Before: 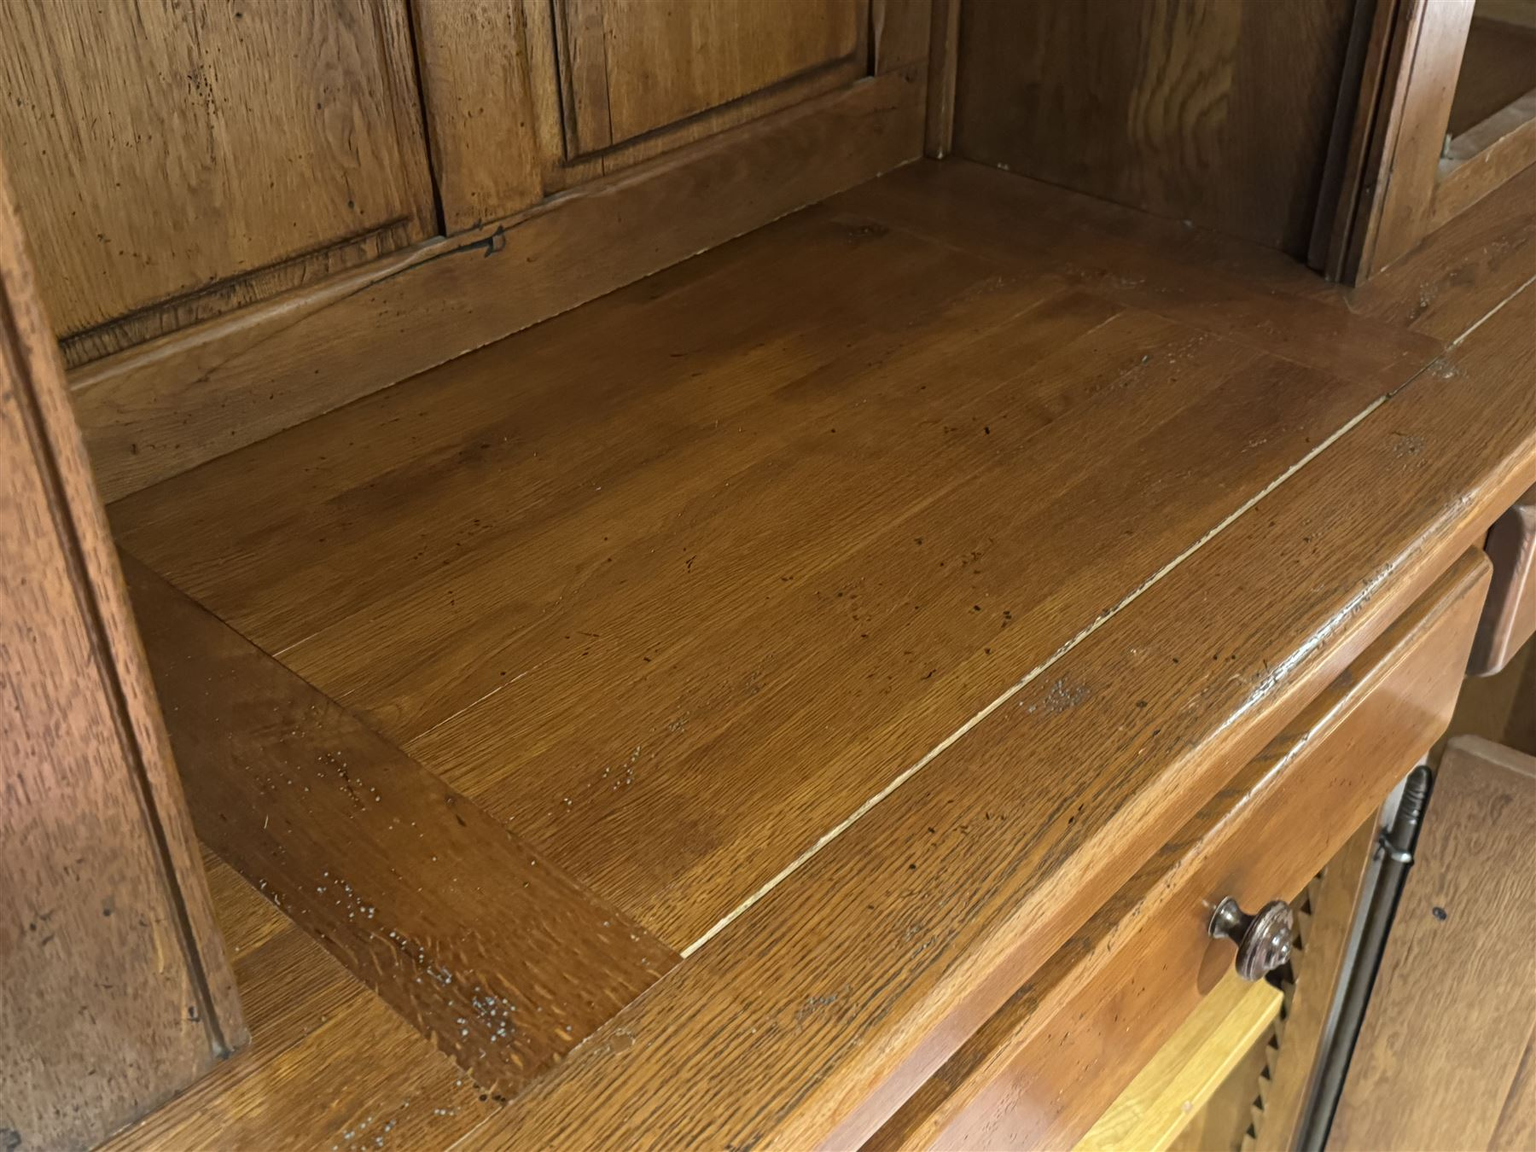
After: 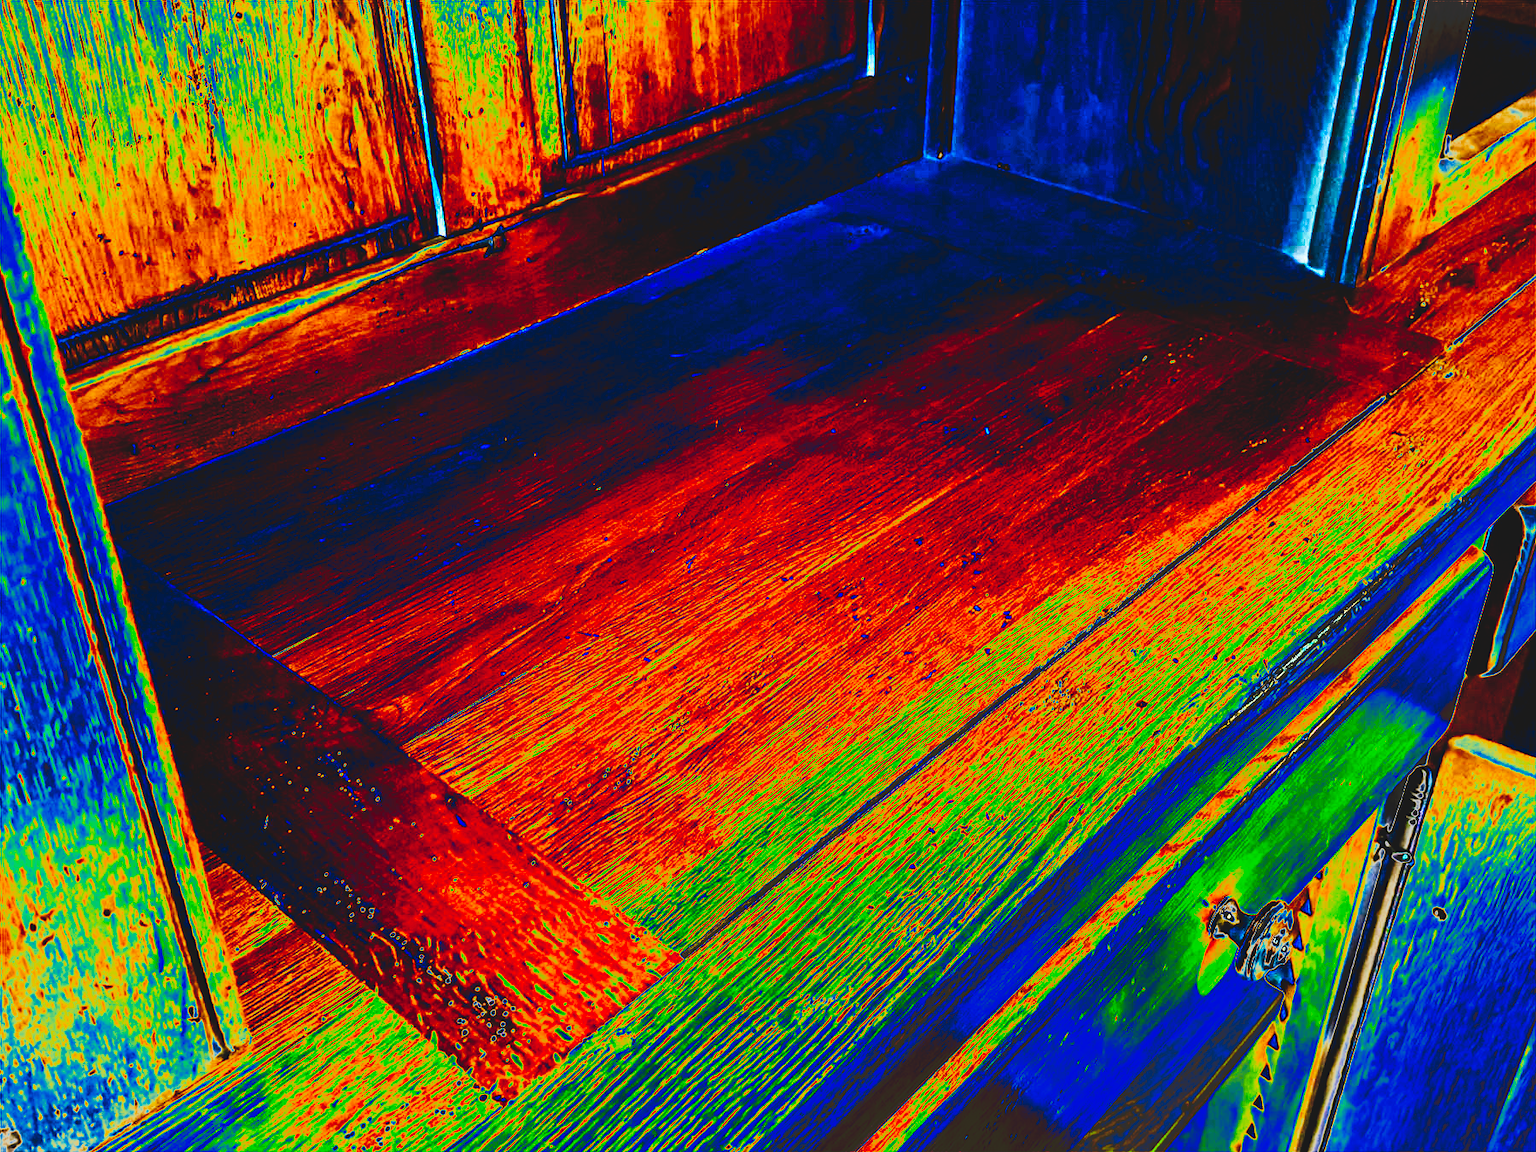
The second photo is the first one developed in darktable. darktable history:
tone curve: curves: ch0 [(0, 0) (0.003, 0.99) (0.011, 0.983) (0.025, 0.934) (0.044, 0.719) (0.069, 0.382) (0.1, 0.204) (0.136, 0.093) (0.177, 0.094) (0.224, 0.093) (0.277, 0.098) (0.335, 0.214) (0.399, 0.616) (0.468, 0.827) (0.543, 0.464) (0.623, 0.145) (0.709, 0.127) (0.801, 0.187) (0.898, 0.203) (1, 1)], preserve colors none
